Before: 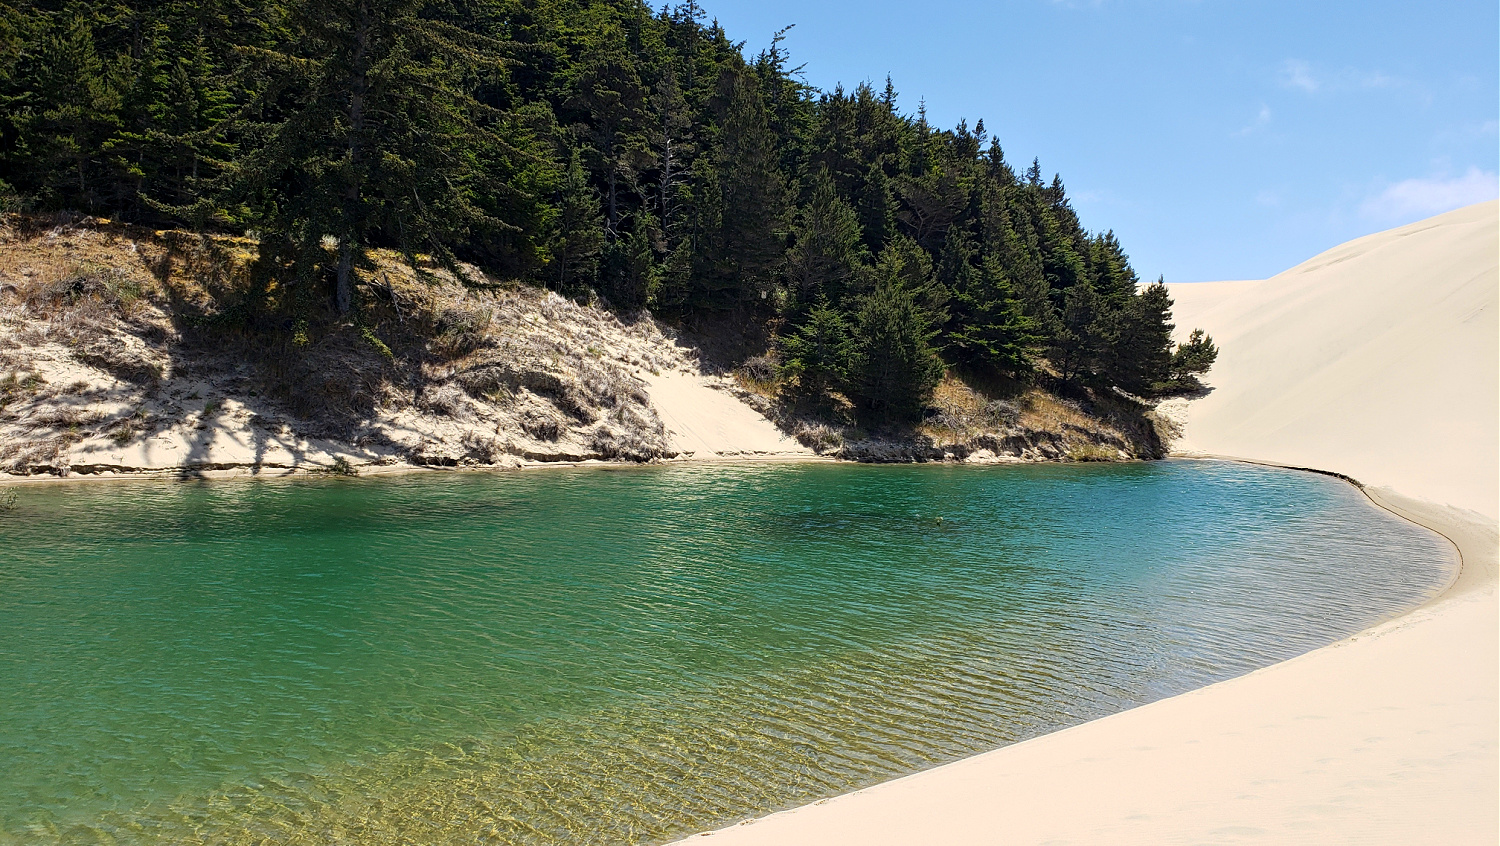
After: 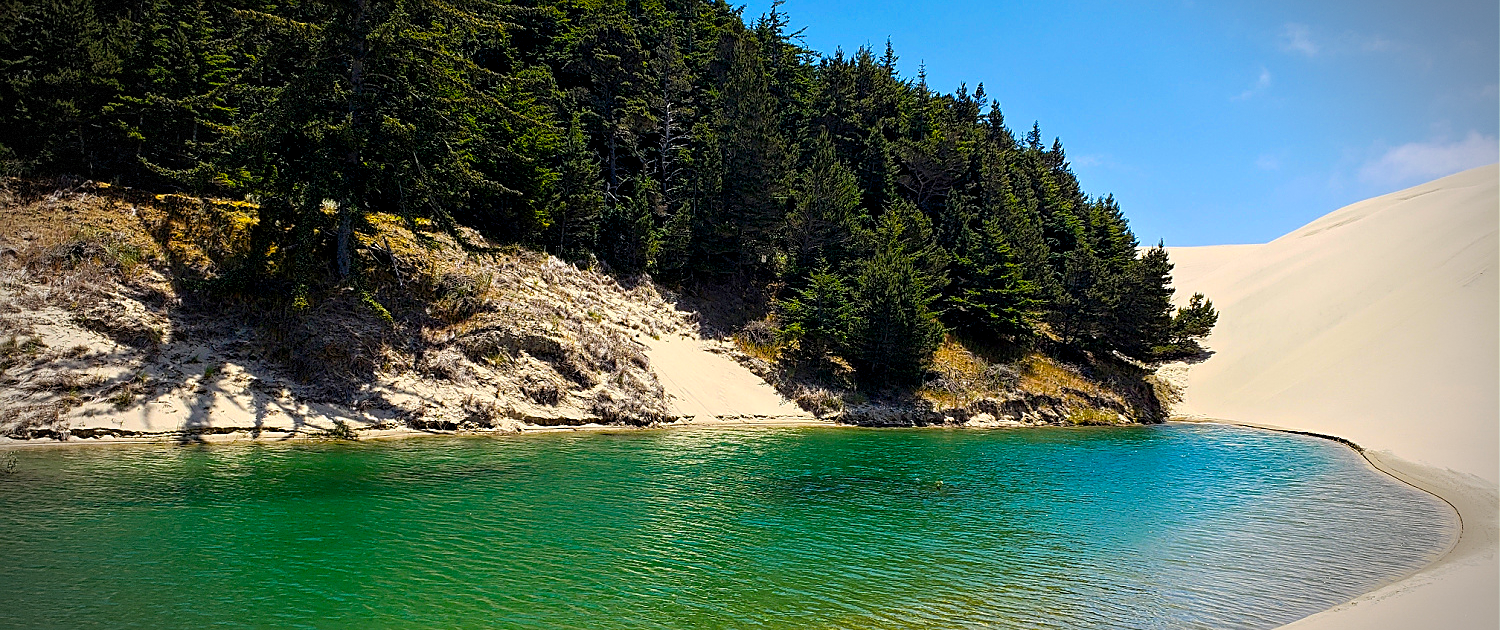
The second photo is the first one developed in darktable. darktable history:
crop: top 4.362%, bottom 21.148%
color balance rgb: shadows lift › chroma 0.865%, shadows lift › hue 114.44°, global offset › luminance -0.507%, linear chroma grading › shadows 9.52%, linear chroma grading › highlights 10.283%, linear chroma grading › global chroma 15.658%, linear chroma grading › mid-tones 14.987%, perceptual saturation grading › global saturation 16.905%, global vibrance 9.151%
sharpen: on, module defaults
vignetting: fall-off start 71.29%, width/height ratio 1.333, dithering 8-bit output
color zones: curves: ch0 [(0, 0.5) (0.143, 0.5) (0.286, 0.5) (0.429, 0.5) (0.62, 0.489) (0.714, 0.445) (0.844, 0.496) (1, 0.5)]; ch1 [(0, 0.5) (0.143, 0.5) (0.286, 0.5) (0.429, 0.5) (0.571, 0.5) (0.714, 0.523) (0.857, 0.5) (1, 0.5)]
